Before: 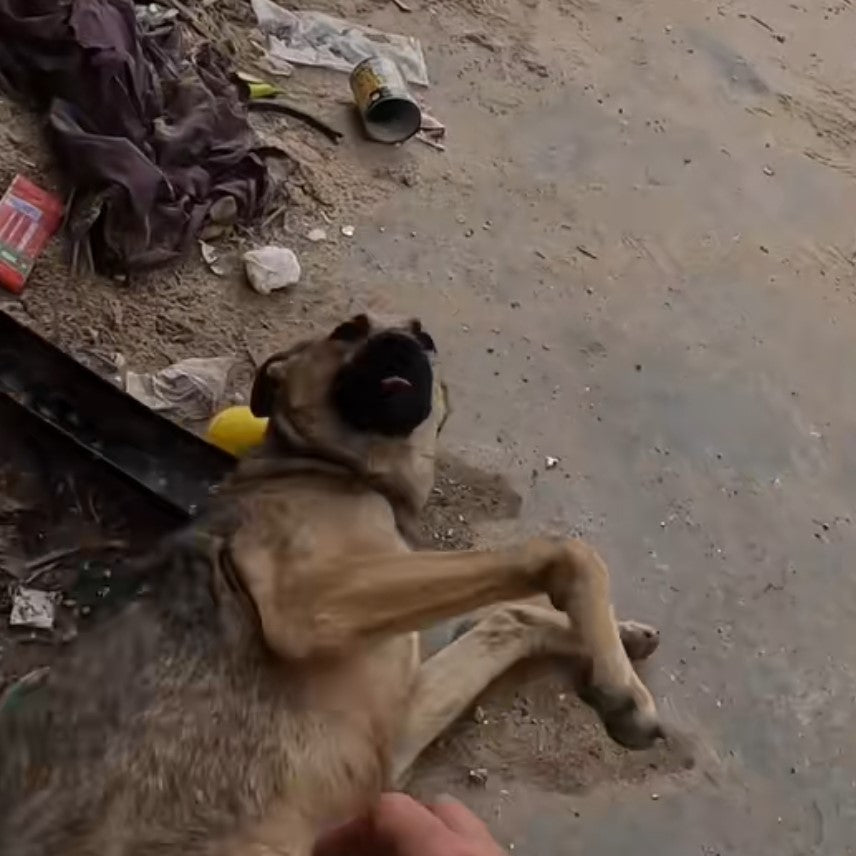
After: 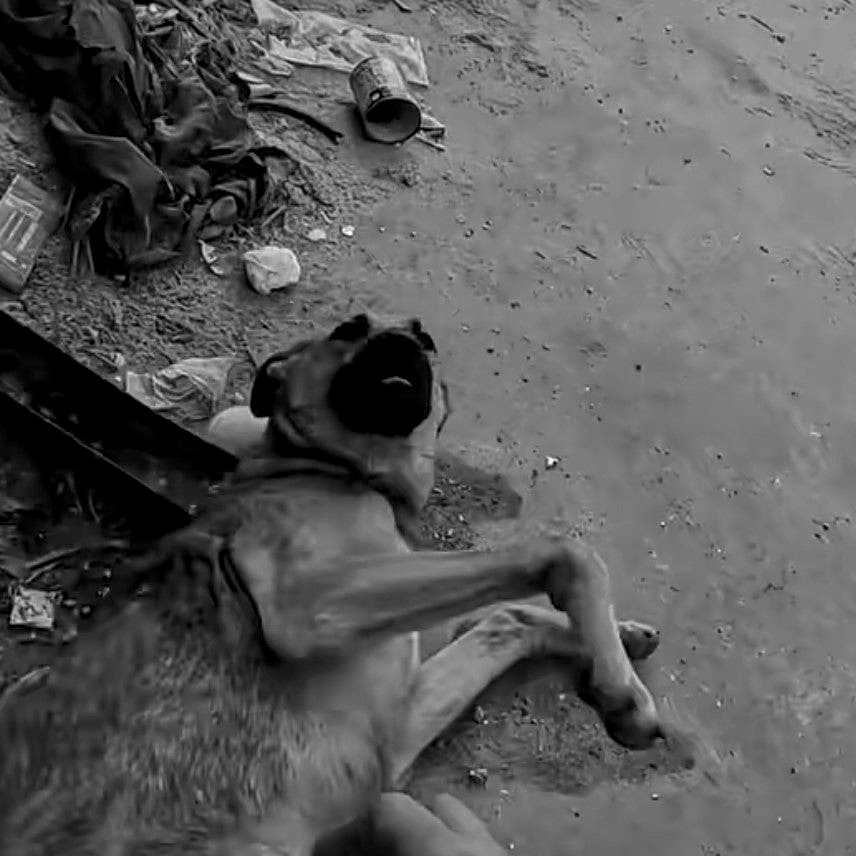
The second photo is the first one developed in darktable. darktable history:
sharpen: radius 2.529, amount 0.323
monochrome: a 32, b 64, size 2.3
local contrast: highlights 35%, detail 135%
